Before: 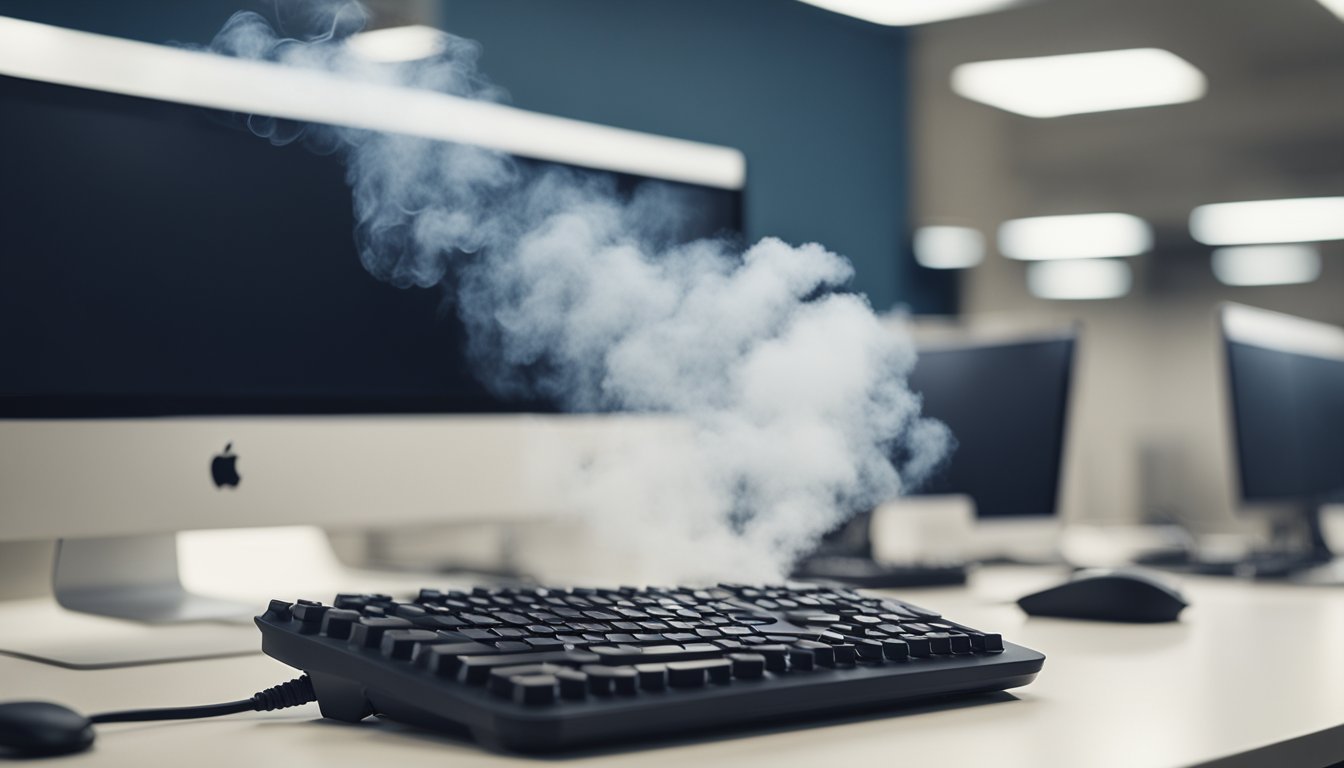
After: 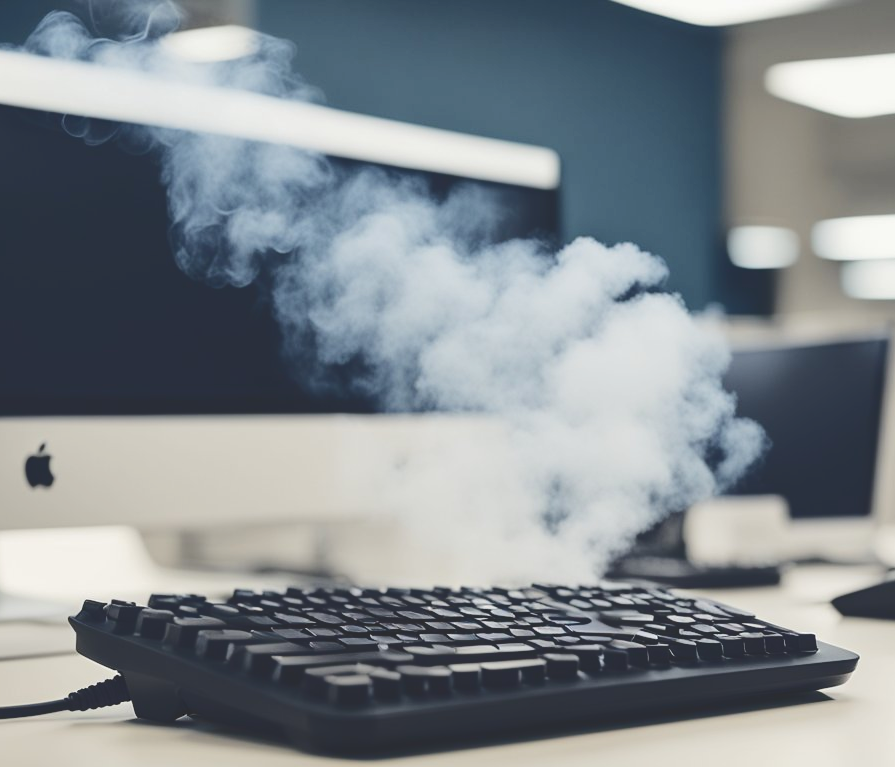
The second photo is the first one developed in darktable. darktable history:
tone curve: curves: ch0 [(0, 0) (0.003, 0.177) (0.011, 0.177) (0.025, 0.176) (0.044, 0.178) (0.069, 0.186) (0.1, 0.194) (0.136, 0.203) (0.177, 0.223) (0.224, 0.255) (0.277, 0.305) (0.335, 0.383) (0.399, 0.467) (0.468, 0.546) (0.543, 0.616) (0.623, 0.694) (0.709, 0.764) (0.801, 0.834) (0.898, 0.901) (1, 1)], color space Lab, independent channels, preserve colors none
crop and rotate: left 13.854%, right 19.488%
